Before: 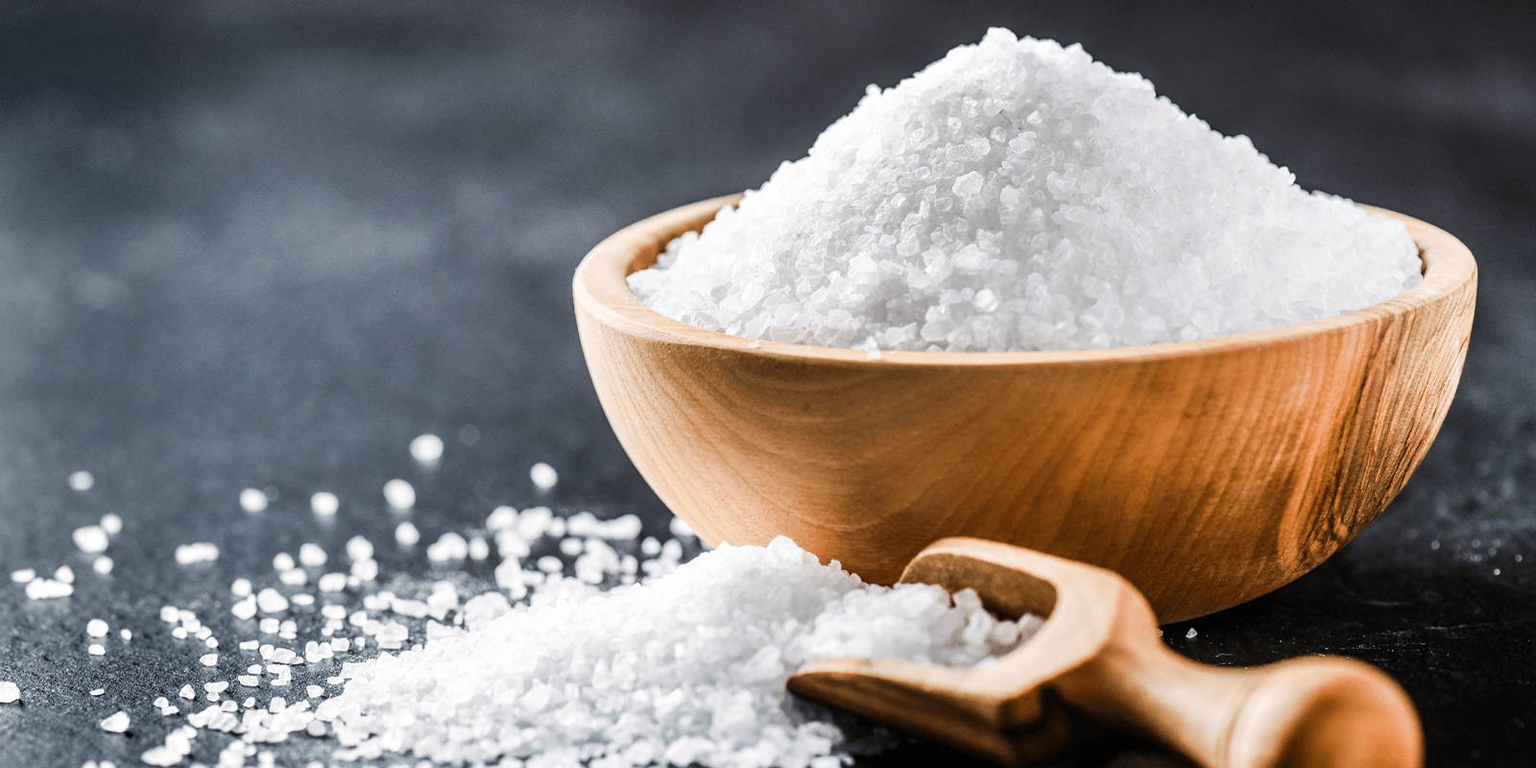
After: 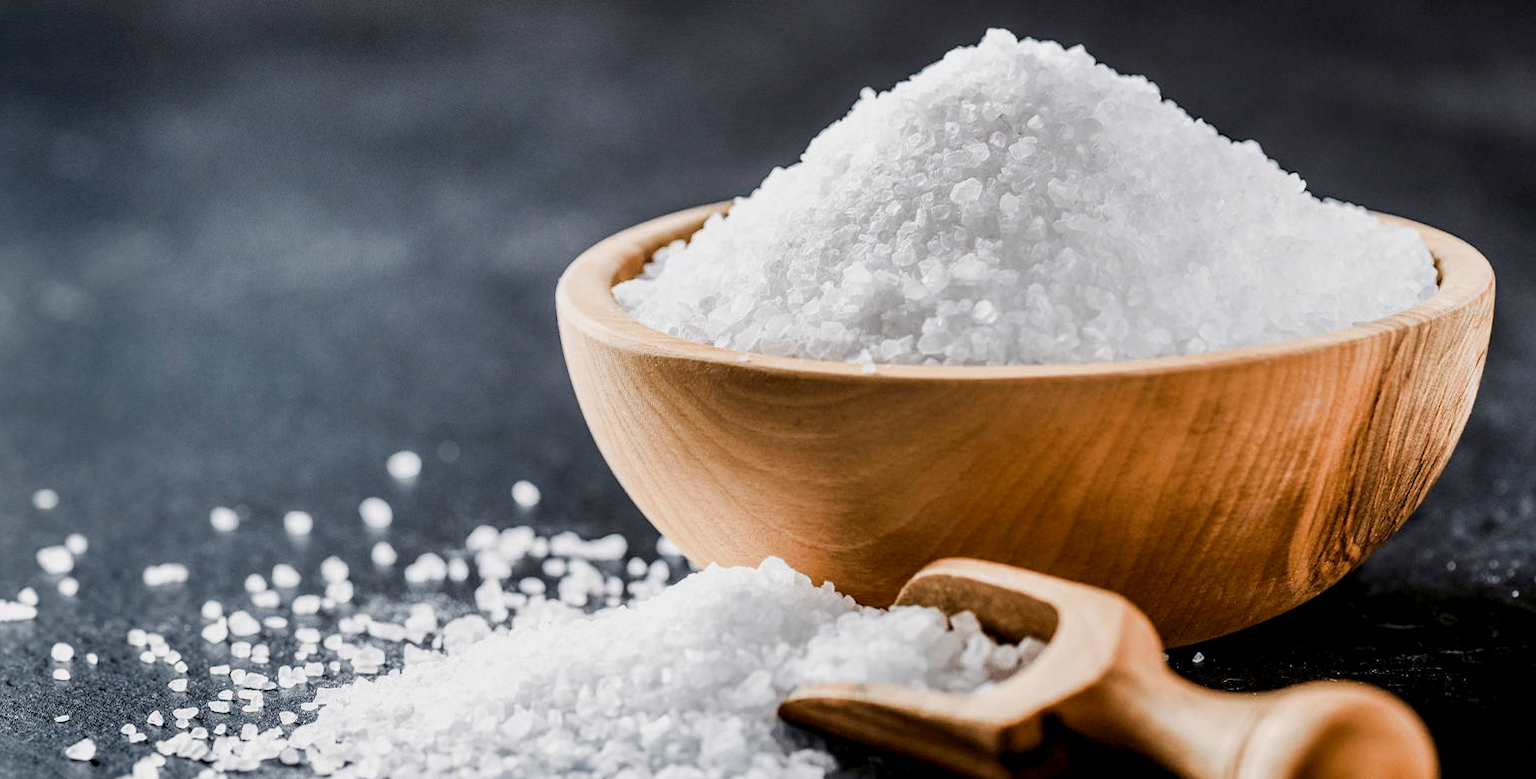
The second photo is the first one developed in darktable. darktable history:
exposure: black level correction 0.006, exposure -0.226 EV, compensate highlight preservation false
crop and rotate: left 2.536%, right 1.107%, bottom 2.246%
